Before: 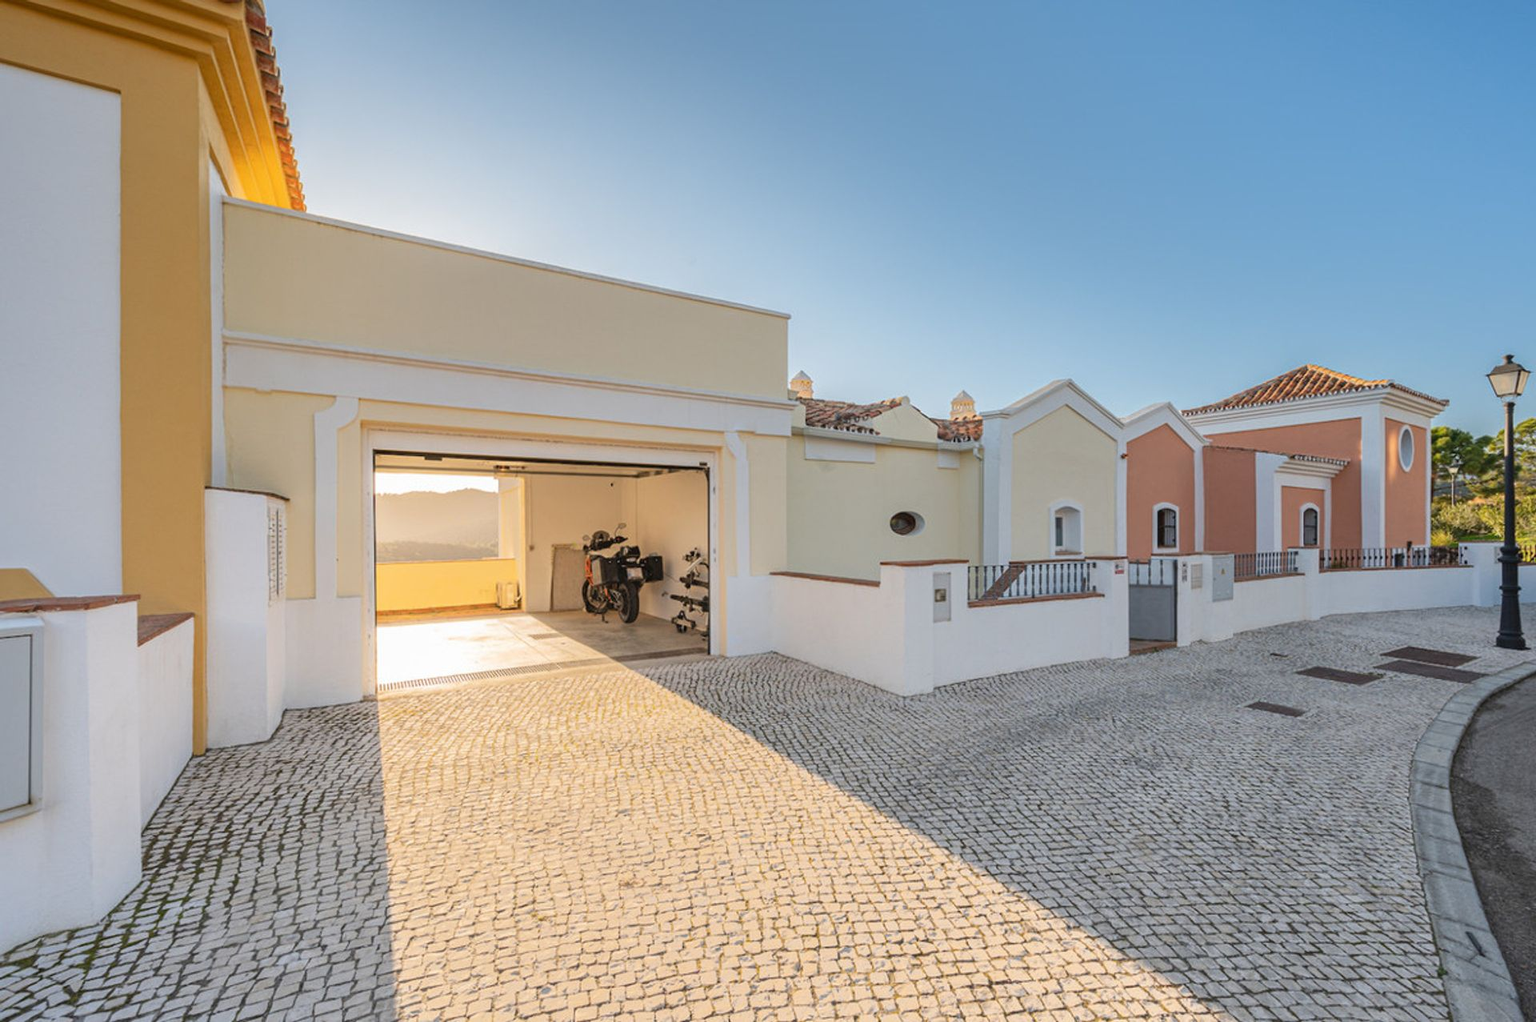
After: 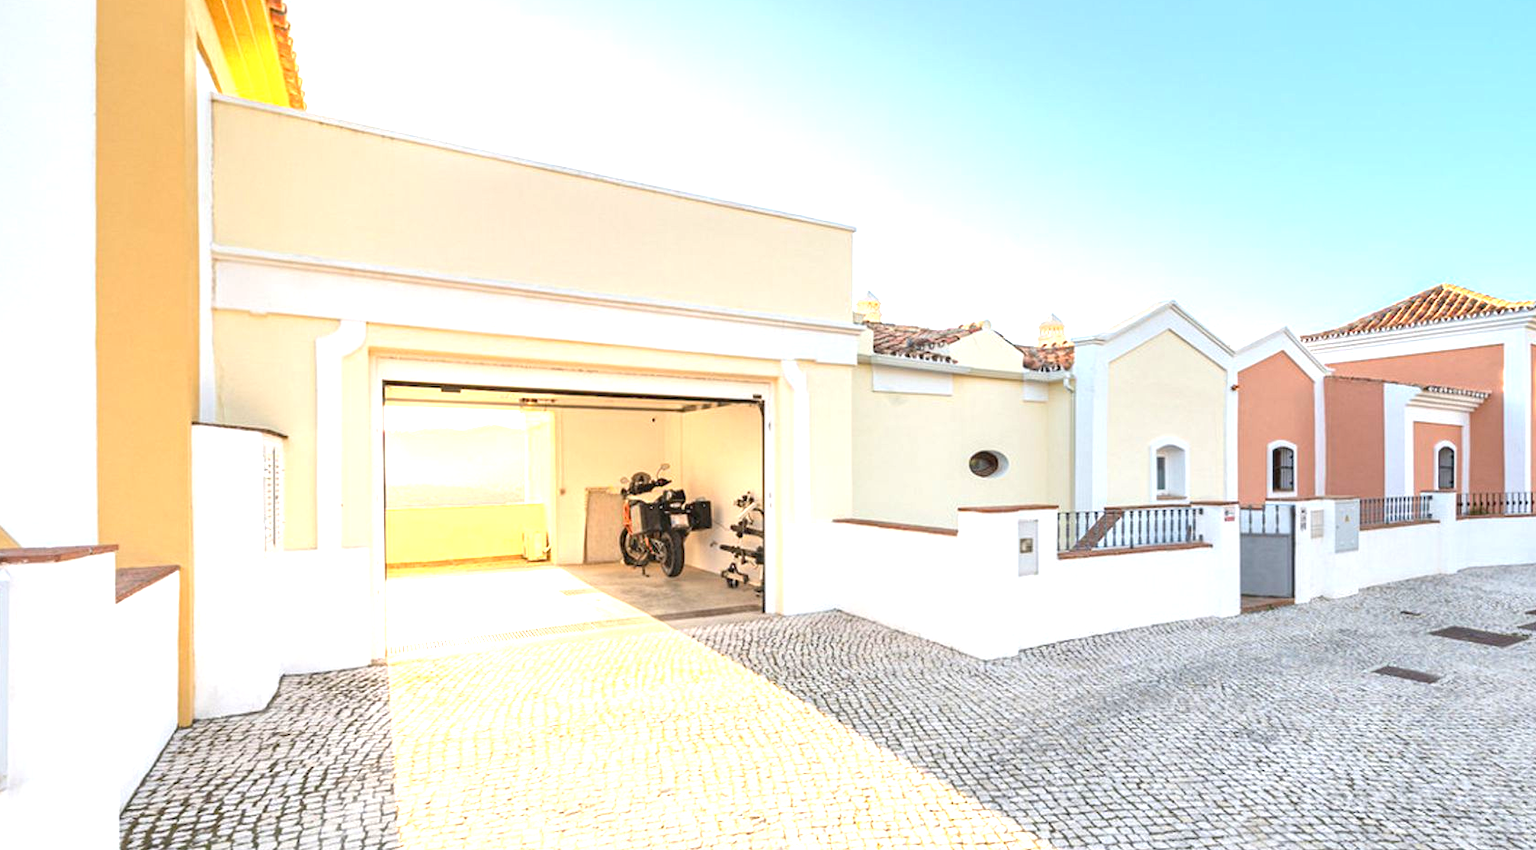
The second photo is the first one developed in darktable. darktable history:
exposure: black level correction 0.001, exposure 1.31 EV, compensate highlight preservation false
crop and rotate: left 2.379%, top 11.21%, right 9.455%, bottom 15.394%
